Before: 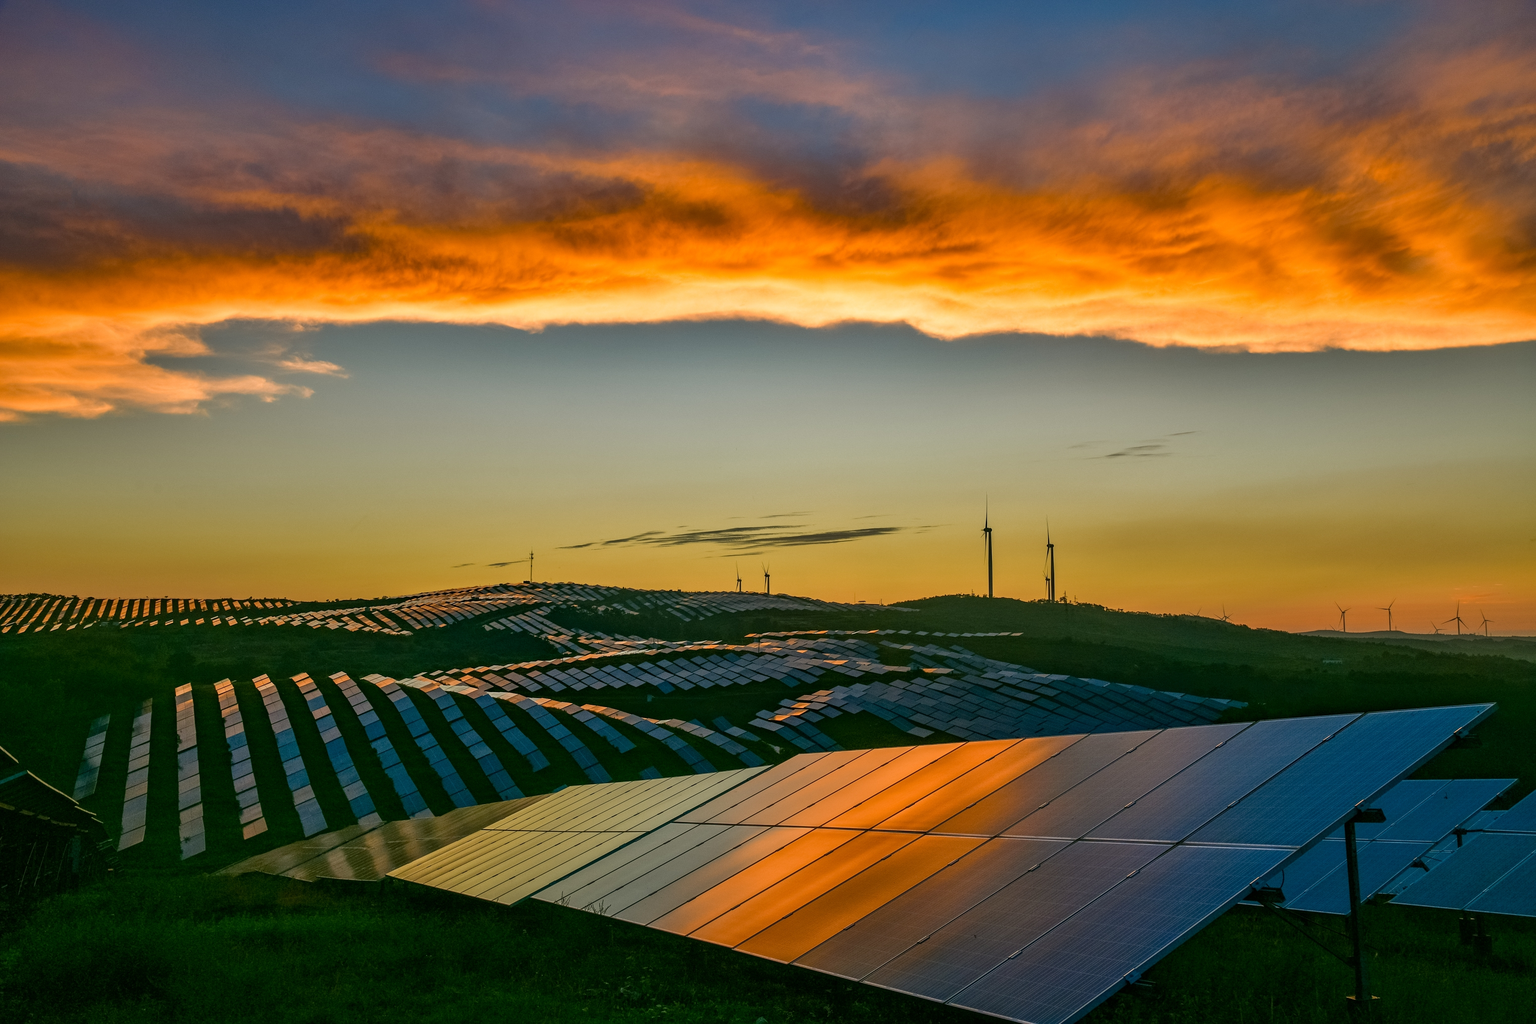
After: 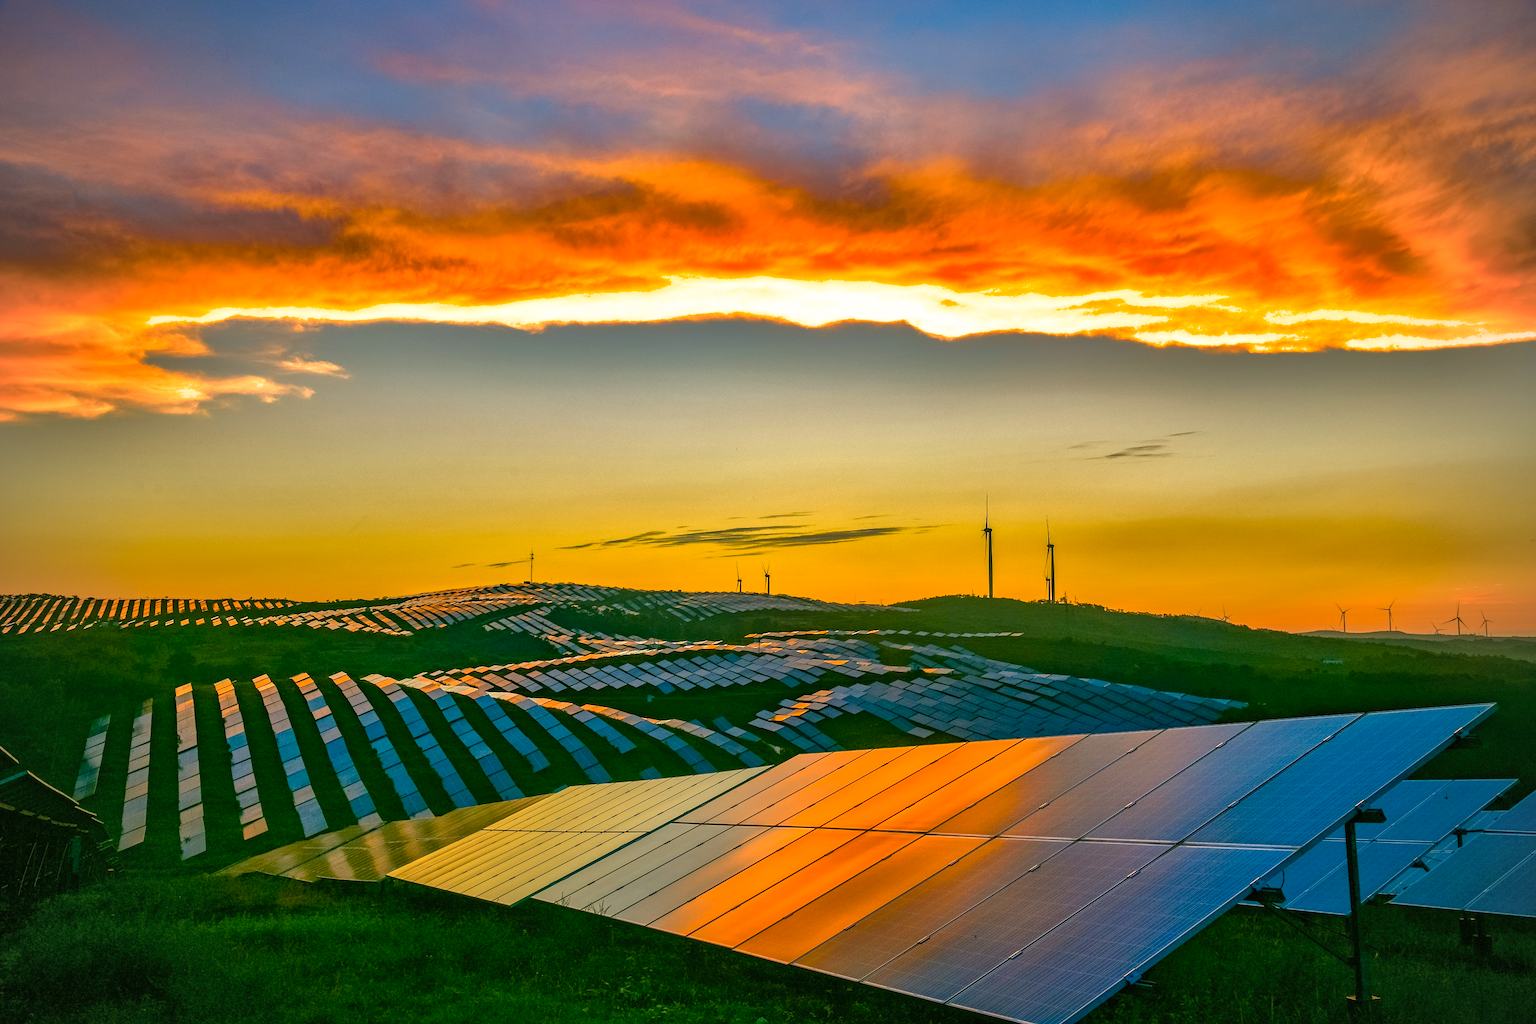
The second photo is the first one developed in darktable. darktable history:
exposure: black level correction 0, exposure 0.898 EV, compensate highlight preservation false
color balance rgb: shadows lift › chroma 1.037%, shadows lift › hue 31.56°, highlights gain › chroma 3.045%, highlights gain › hue 60.01°, perceptual saturation grading › global saturation 20%, perceptual saturation grading › highlights -24.929%, perceptual saturation grading › shadows 26.025%, global vibrance 20%
shadows and highlights: shadows 39.6, highlights -60.11, highlights color adjustment 89.21%
vignetting: fall-off radius 61.03%
